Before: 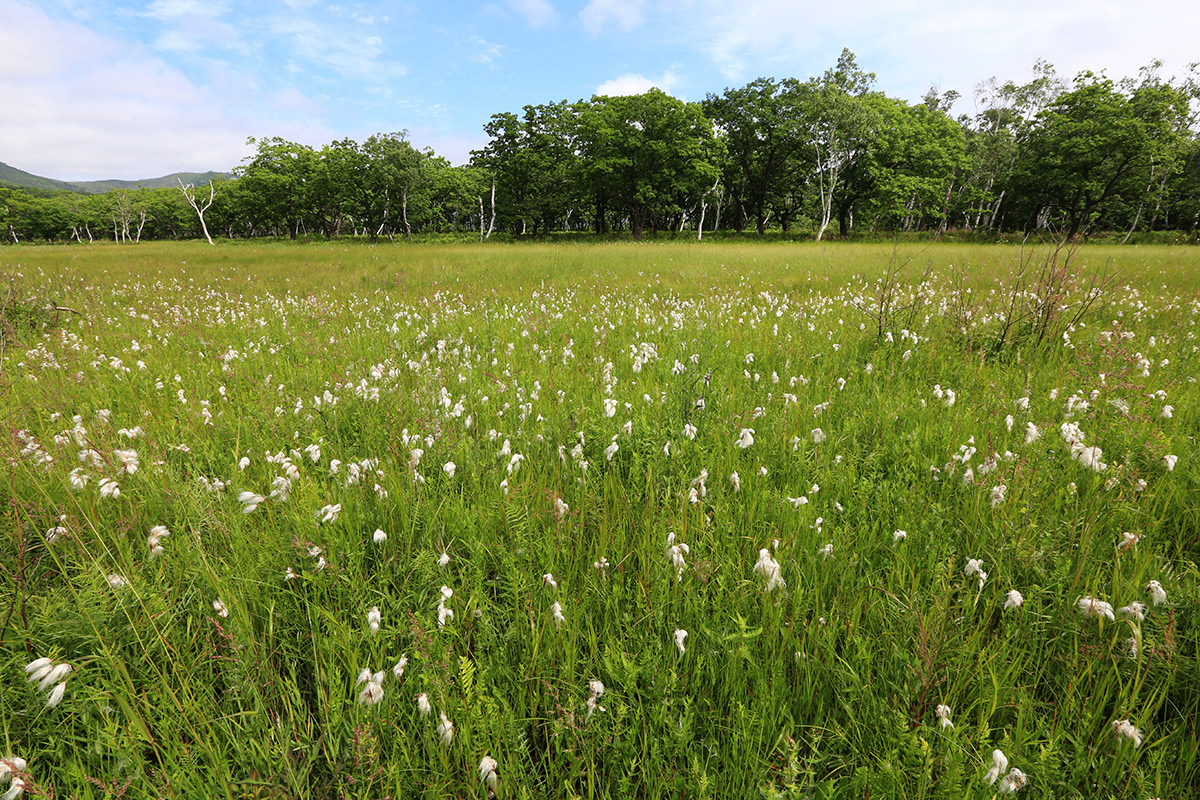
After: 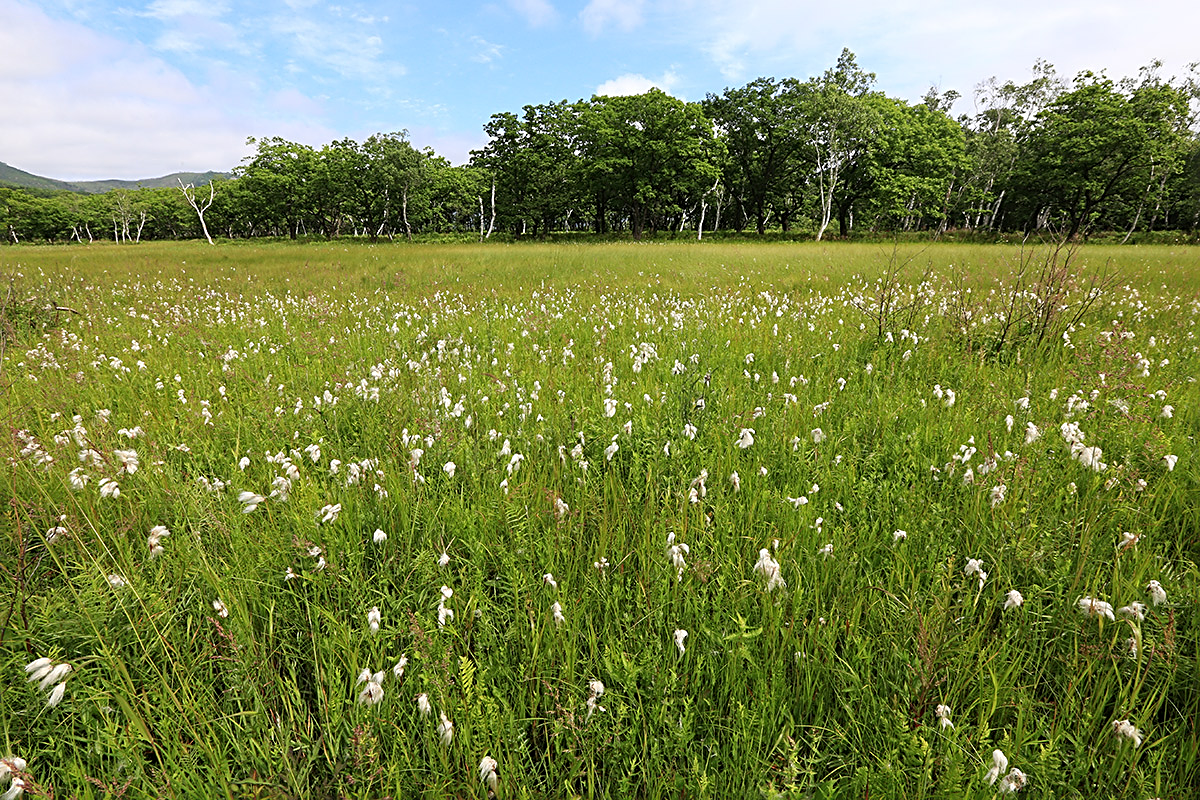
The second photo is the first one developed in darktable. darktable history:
sharpen: radius 2.771
